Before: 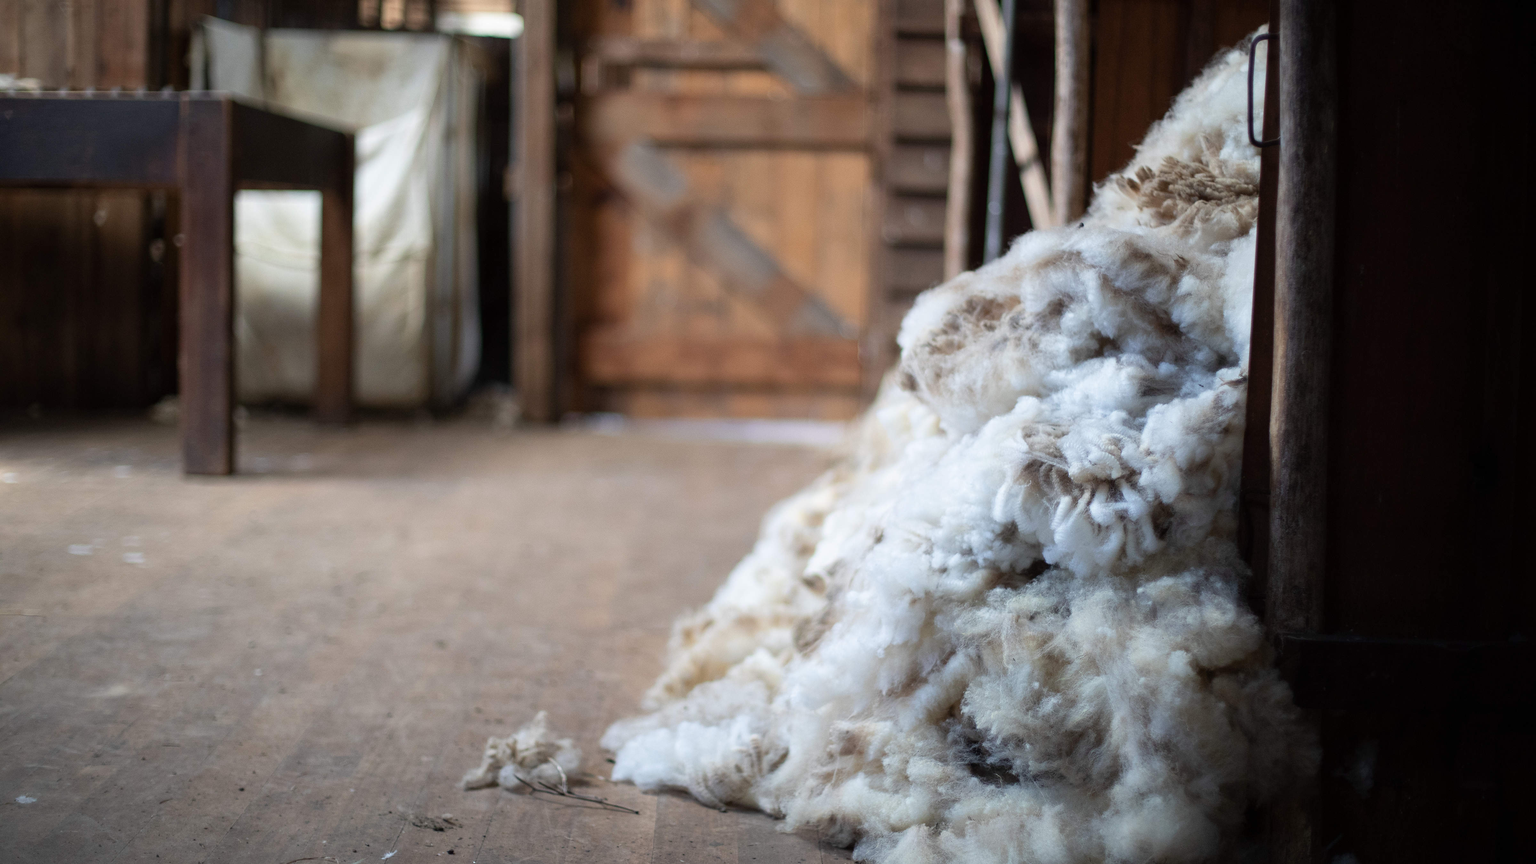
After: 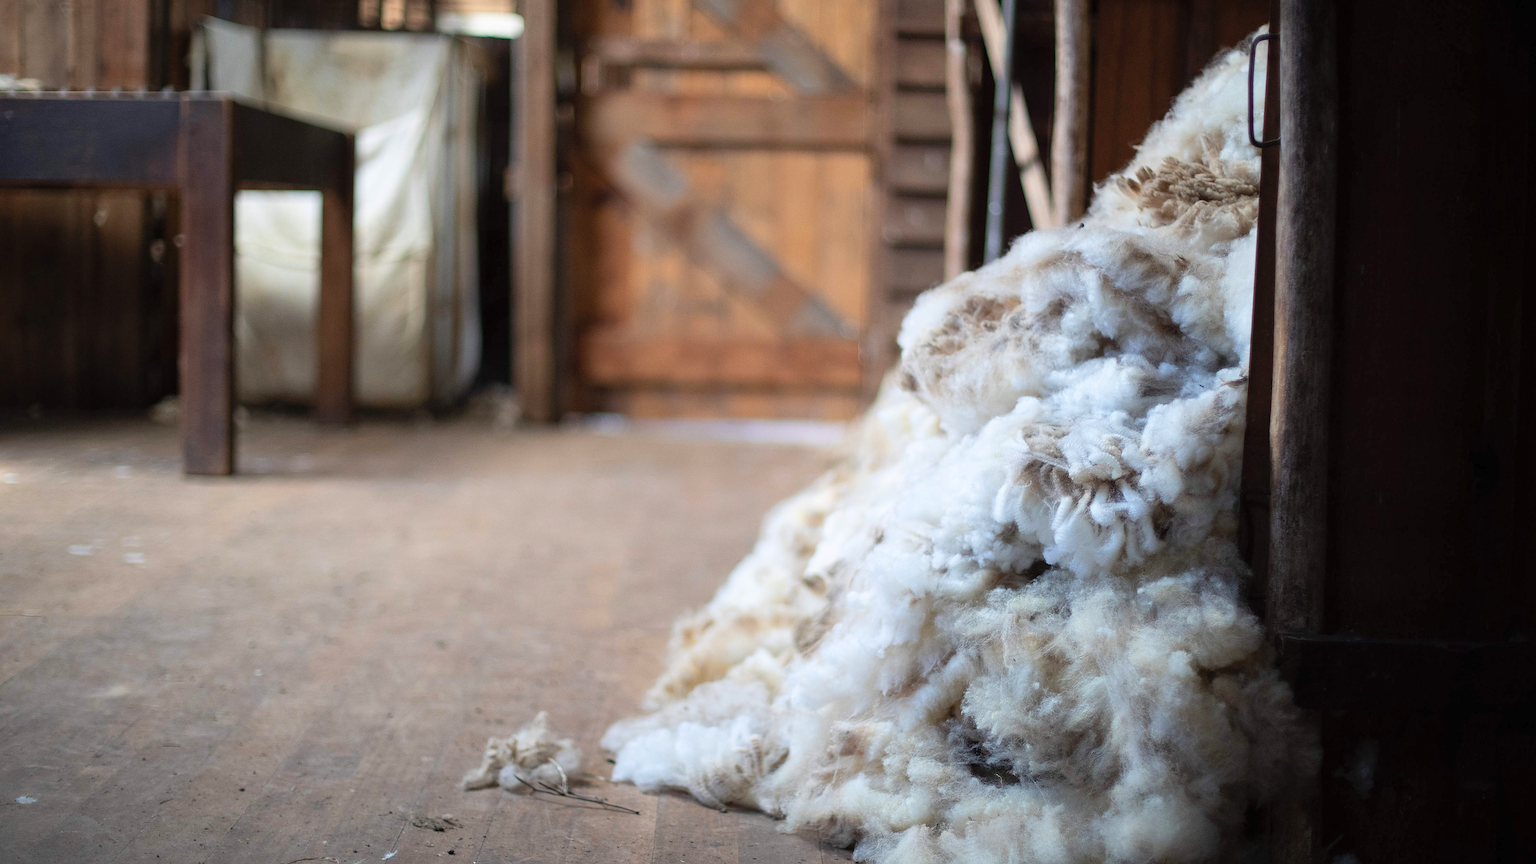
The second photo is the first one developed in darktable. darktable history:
sharpen: on, module defaults
contrast brightness saturation: contrast 0.07, brightness 0.08, saturation 0.18
